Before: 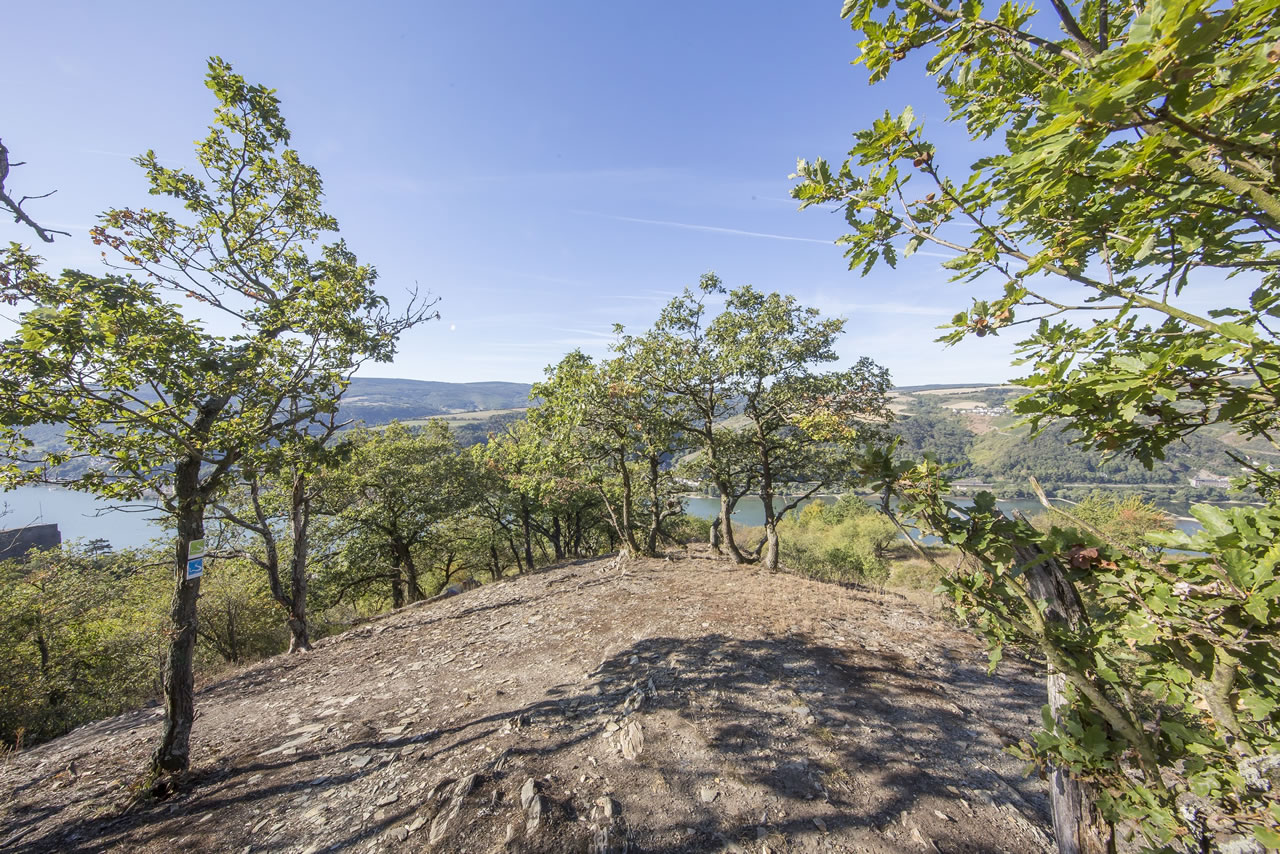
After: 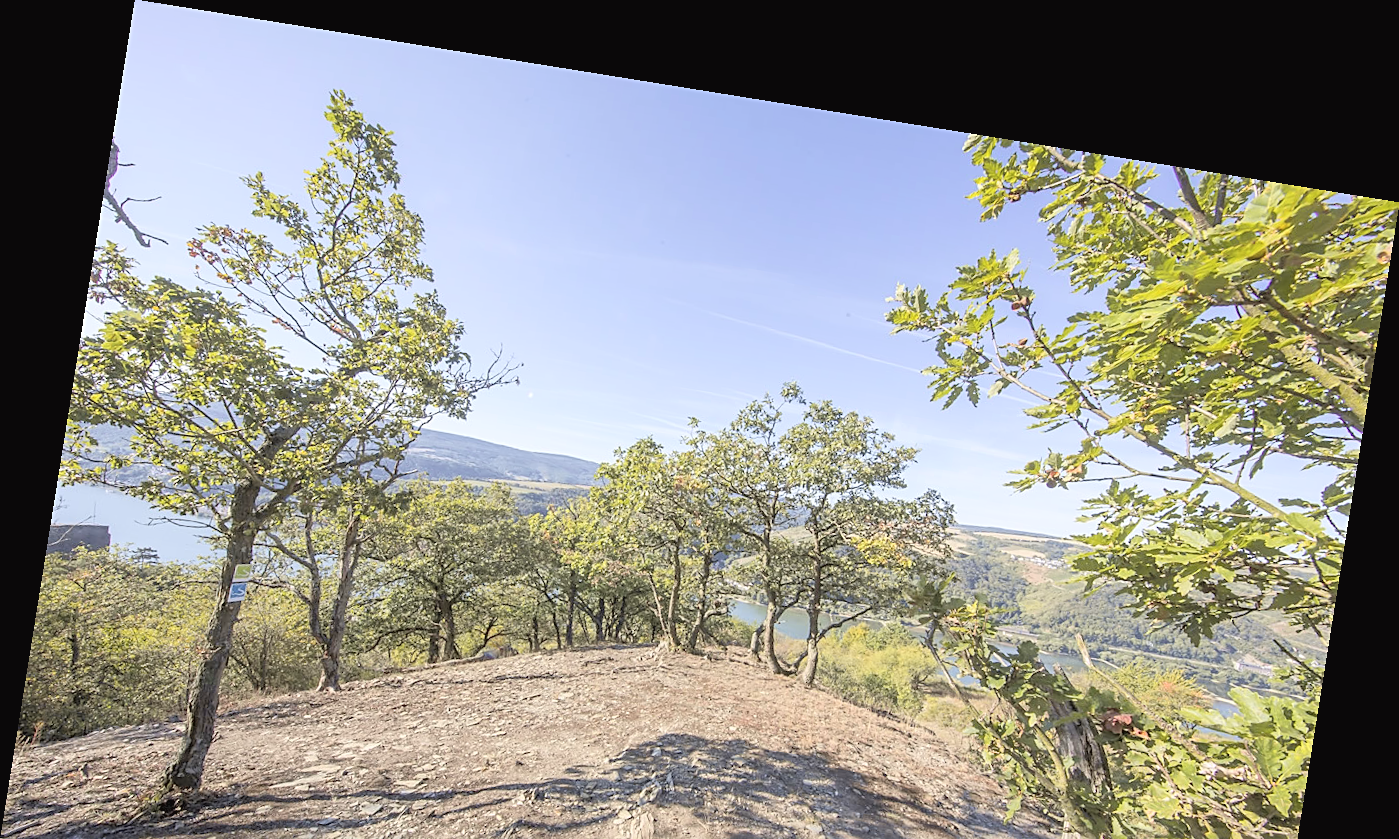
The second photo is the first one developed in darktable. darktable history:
contrast brightness saturation: brightness 0.28
tone curve: curves: ch0 [(0, 0.024) (0.119, 0.146) (0.474, 0.485) (0.718, 0.739) (0.817, 0.839) (1, 0.998)]; ch1 [(0, 0) (0.377, 0.416) (0.439, 0.451) (0.477, 0.485) (0.501, 0.503) (0.538, 0.544) (0.58, 0.613) (0.664, 0.7) (0.783, 0.804) (1, 1)]; ch2 [(0, 0) (0.38, 0.405) (0.463, 0.456) (0.498, 0.497) (0.524, 0.535) (0.578, 0.576) (0.648, 0.665) (1, 1)], color space Lab, independent channels, preserve colors none
sharpen: on, module defaults
crop: bottom 19.644%
rotate and perspective: rotation 9.12°, automatic cropping off
